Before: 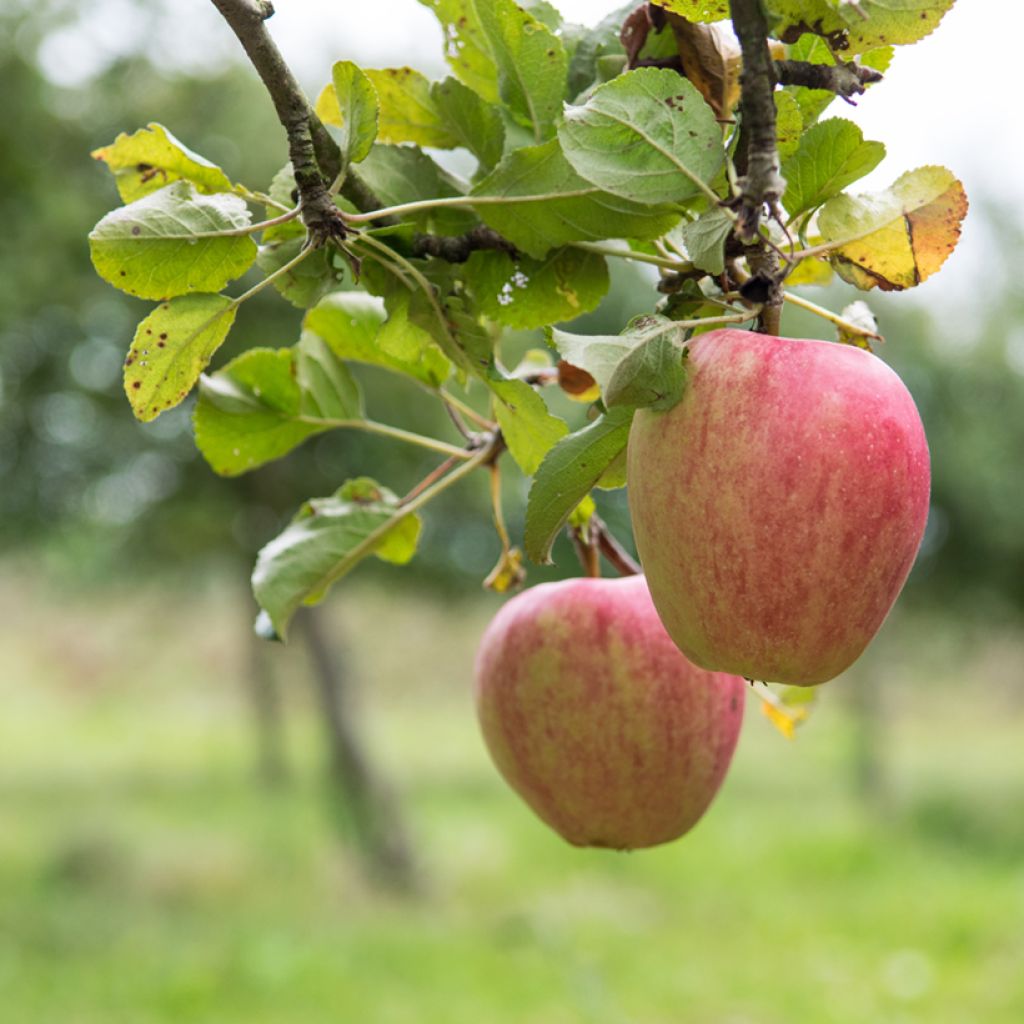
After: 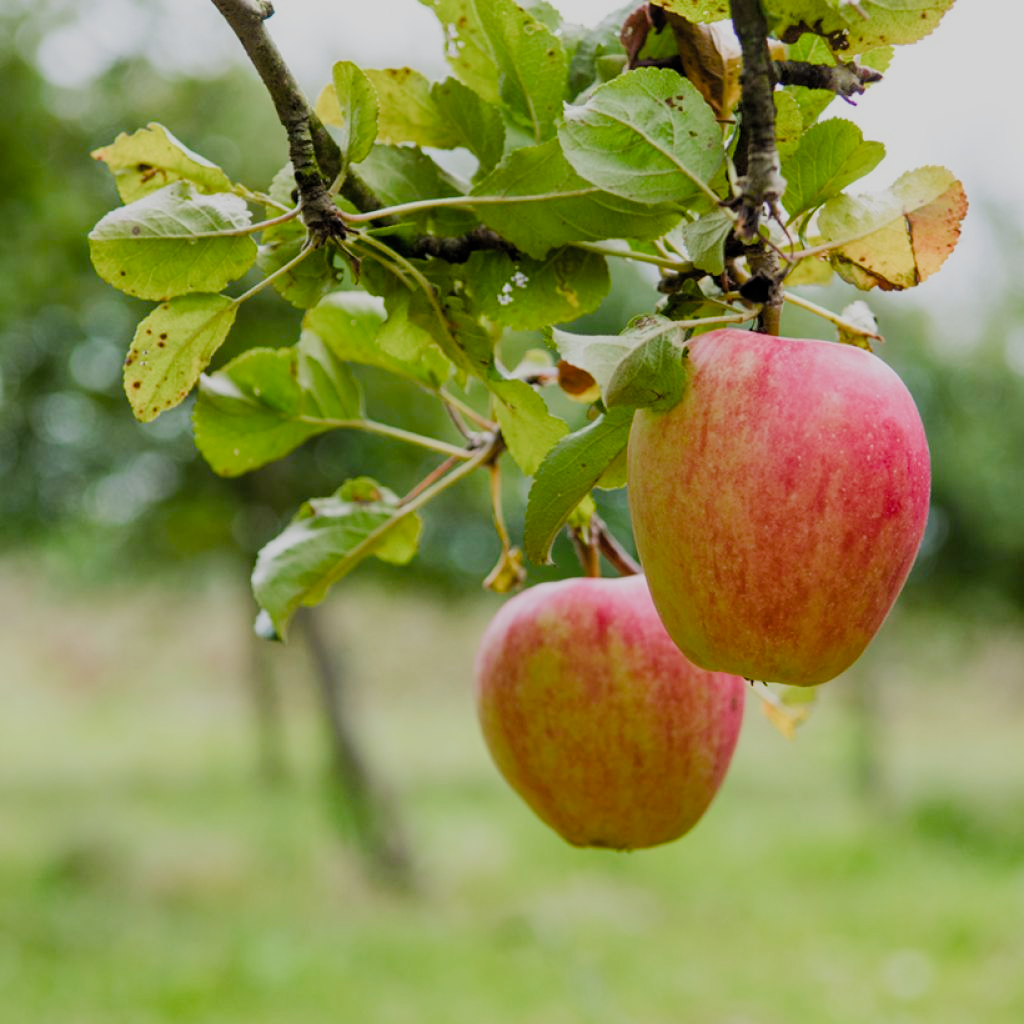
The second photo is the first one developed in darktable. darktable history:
filmic rgb: black relative exposure -7.65 EV, white relative exposure 4.56 EV, hardness 3.61, color science v4 (2020), contrast in shadows soft, contrast in highlights soft
color balance rgb: shadows lift › chroma 0.821%, shadows lift › hue 115.4°, perceptual saturation grading › global saturation 54.498%, perceptual saturation grading › highlights -50.272%, perceptual saturation grading › mid-tones 40.248%, perceptual saturation grading › shadows 31.063%, global vibrance -22.922%
